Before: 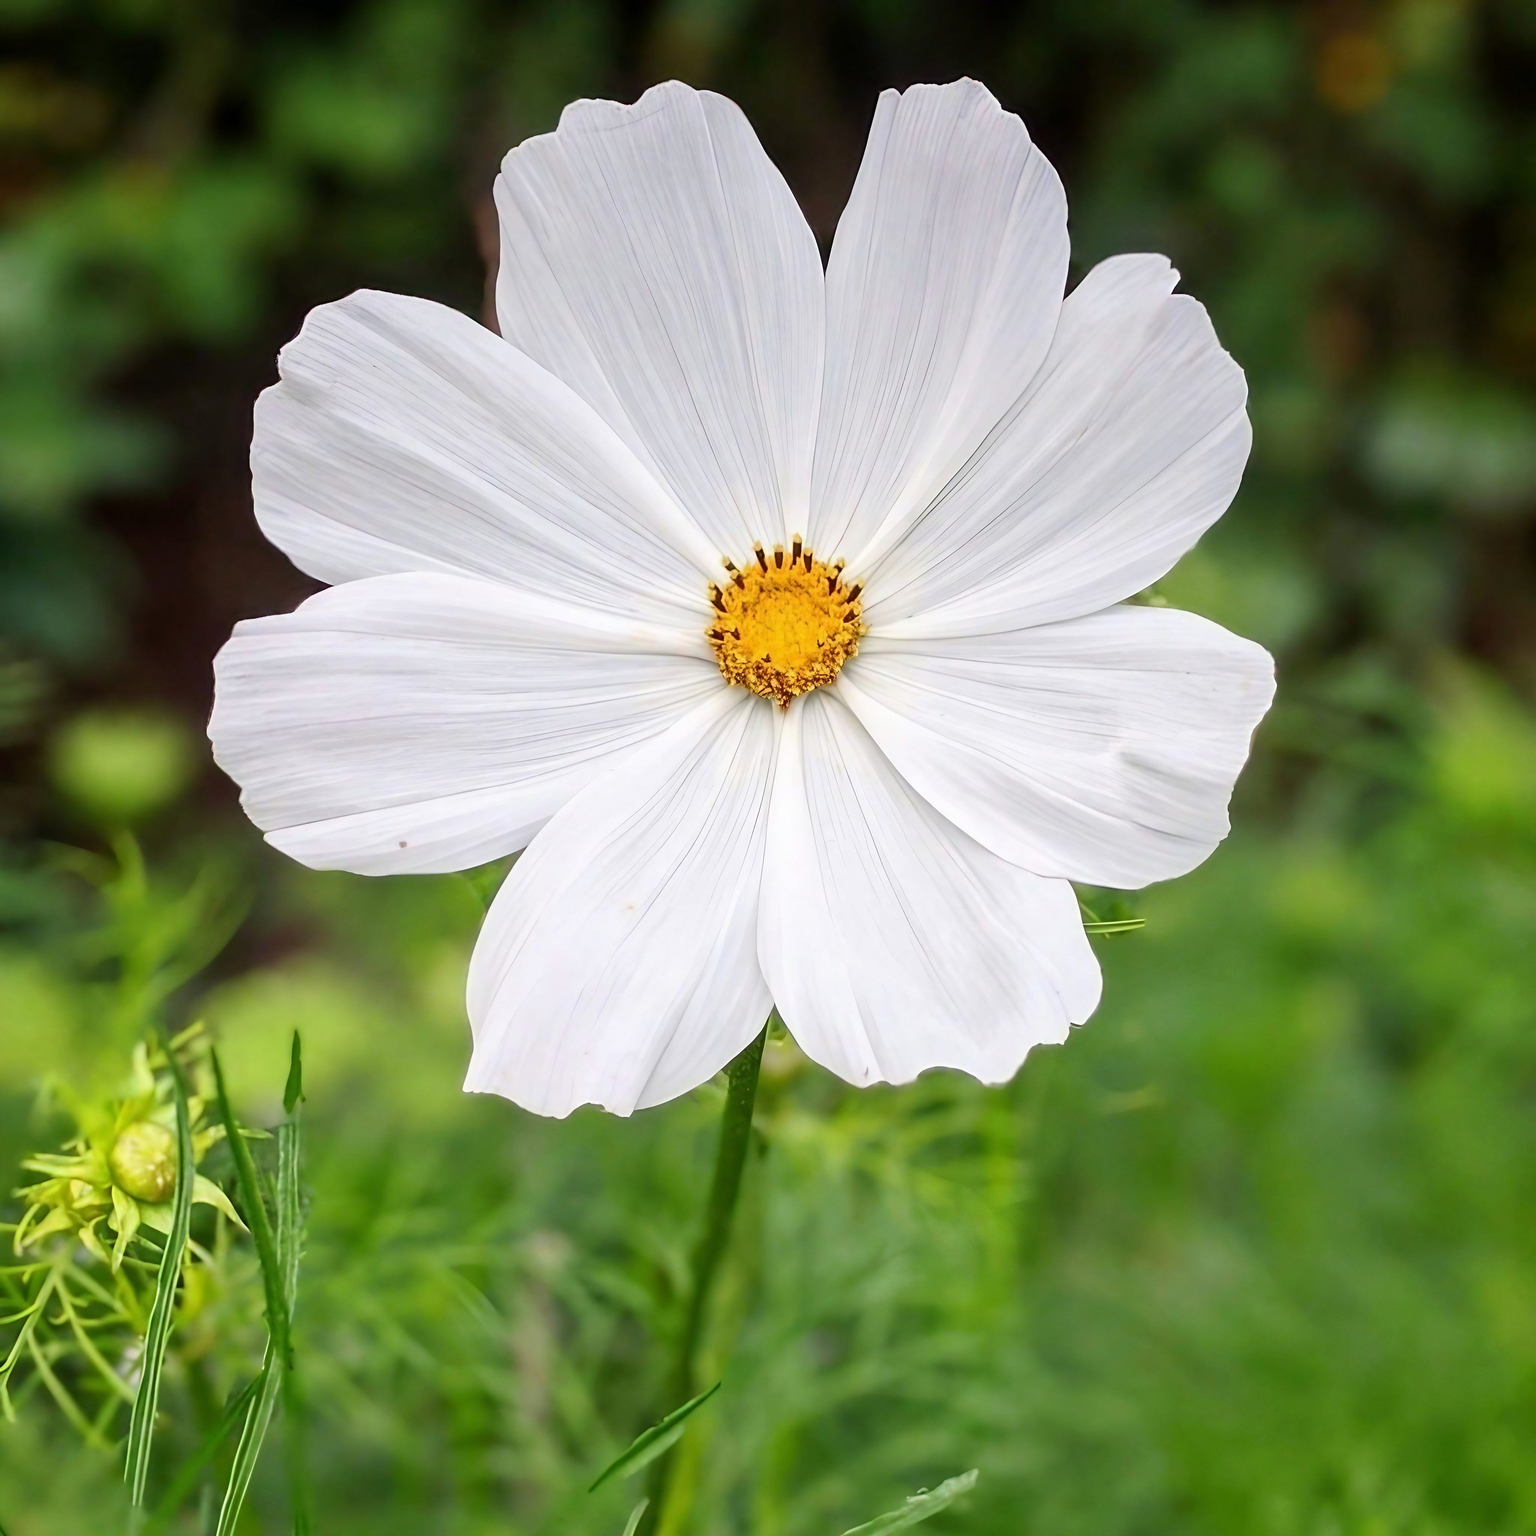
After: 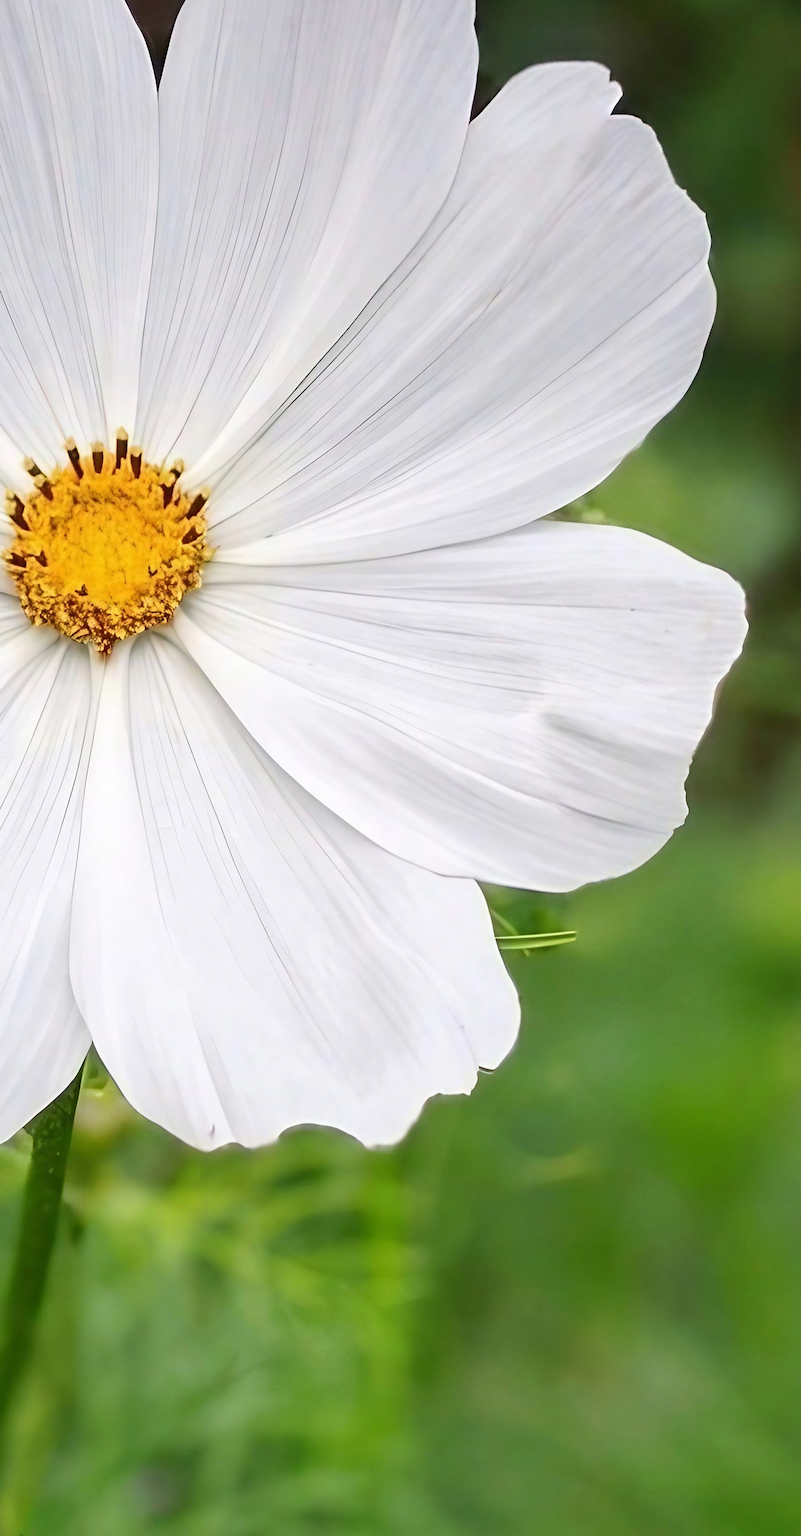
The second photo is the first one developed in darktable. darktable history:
crop: left 45.841%, top 13.447%, right 14.182%, bottom 9.973%
